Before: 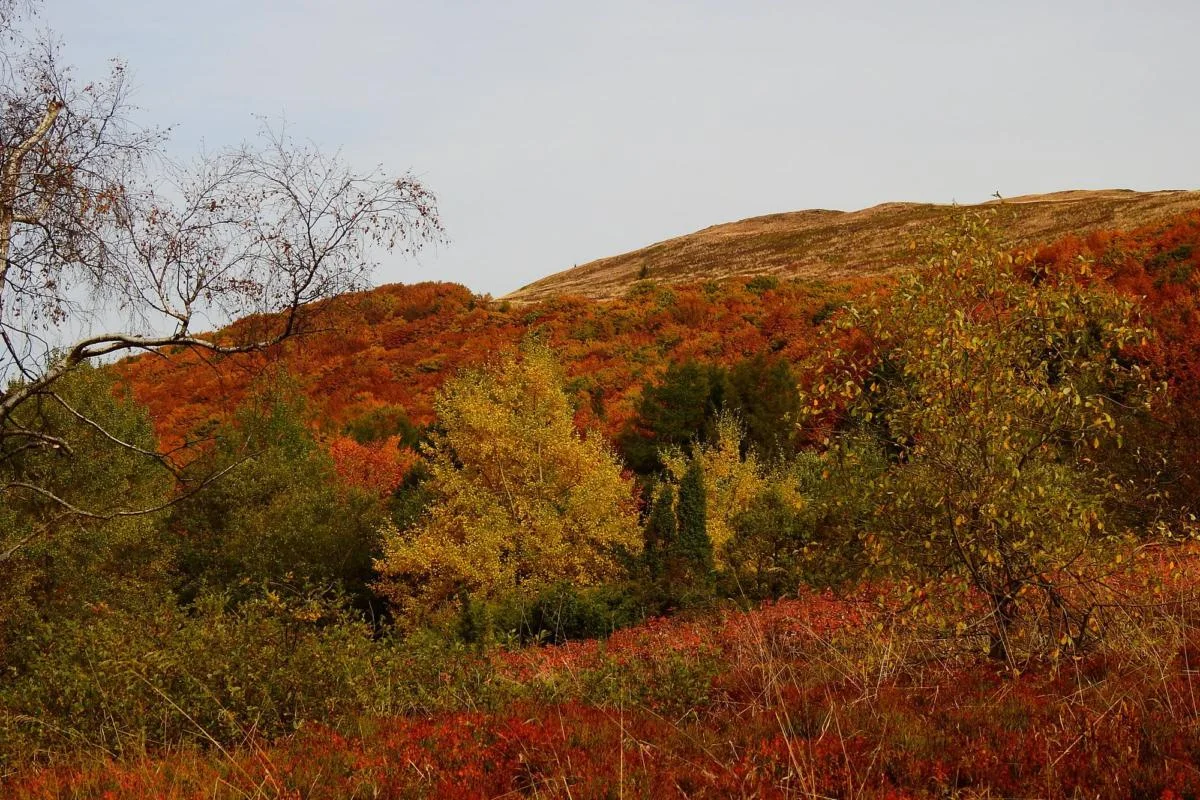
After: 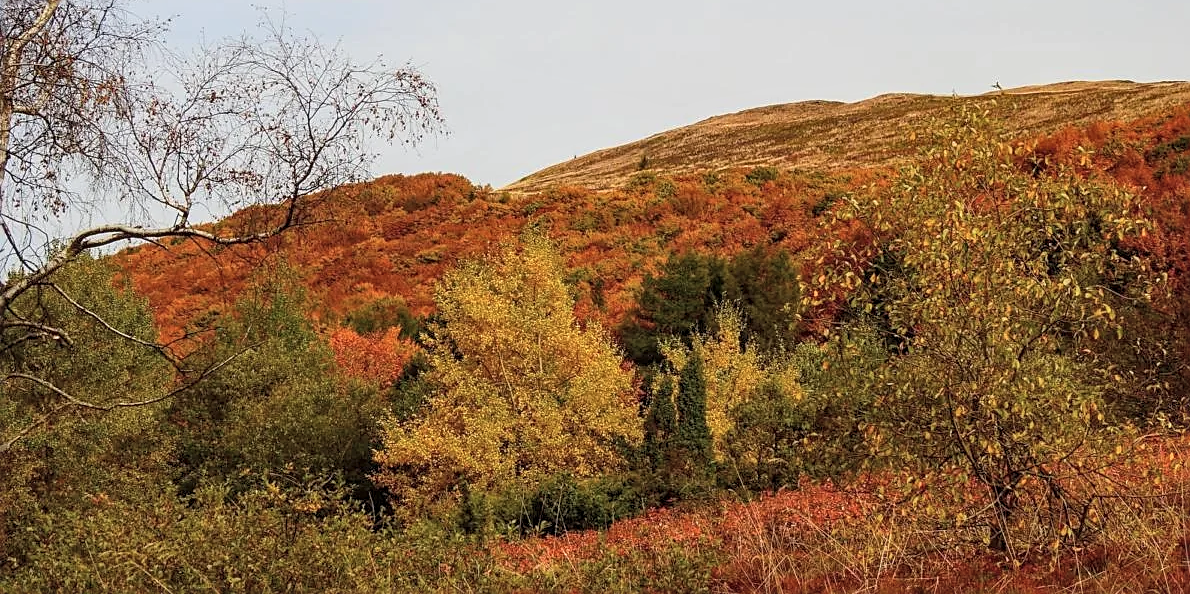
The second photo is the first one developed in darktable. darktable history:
crop: top 13.738%, bottom 11.007%
sharpen: on, module defaults
contrast brightness saturation: brightness 0.148
local contrast: detail 130%
